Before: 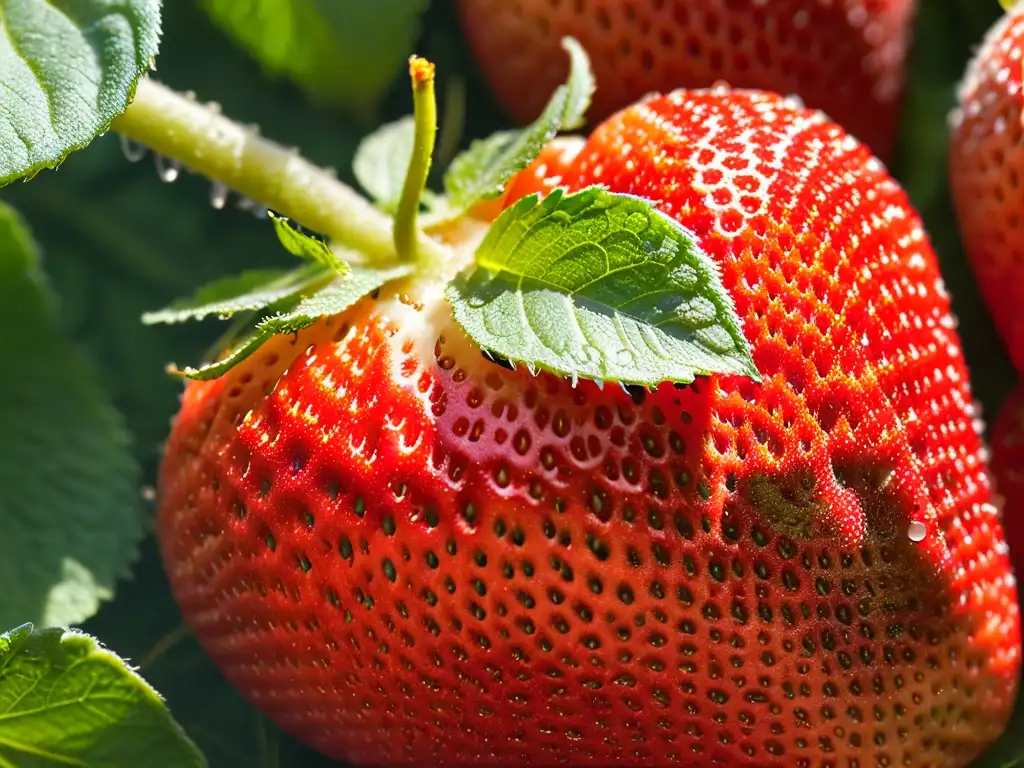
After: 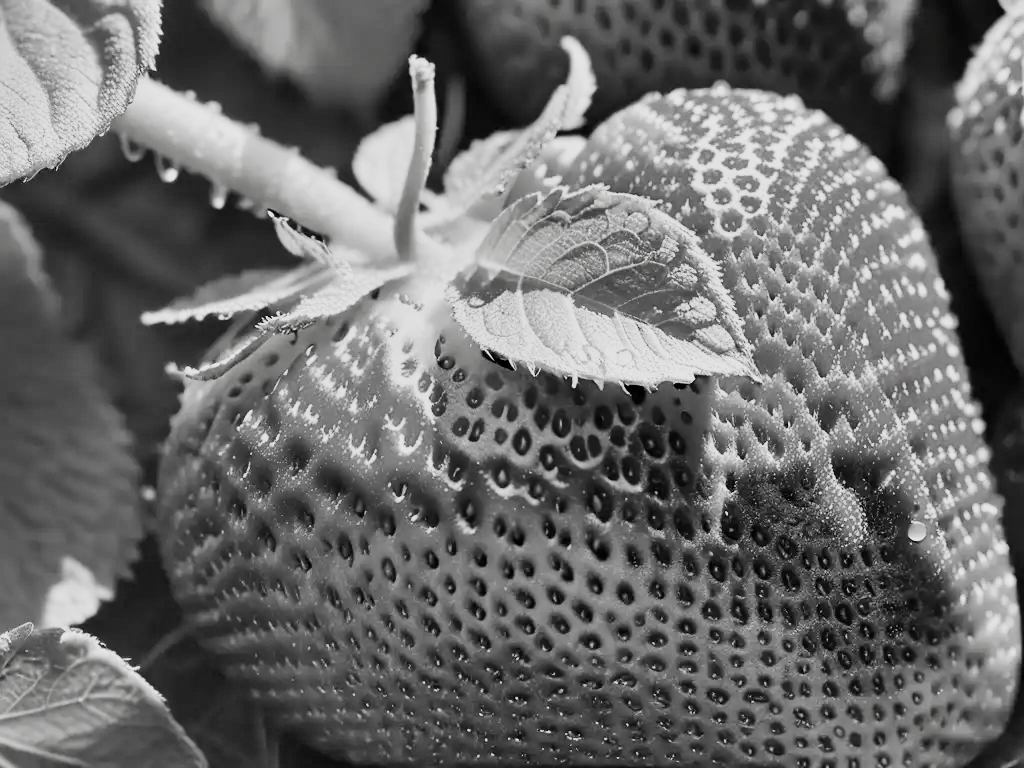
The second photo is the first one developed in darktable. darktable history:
shadows and highlights: shadows 79.65, white point adjustment -9.17, highlights -61.18, soften with gaussian
filmic rgb: black relative exposure -5.14 EV, white relative exposure 3.54 EV, hardness 3.19, contrast 1.297, highlights saturation mix -49.8%, preserve chrominance no, color science v5 (2021), contrast in shadows safe, contrast in highlights safe
exposure: black level correction 0, exposure 1.101 EV, compensate exposure bias true, compensate highlight preservation false
